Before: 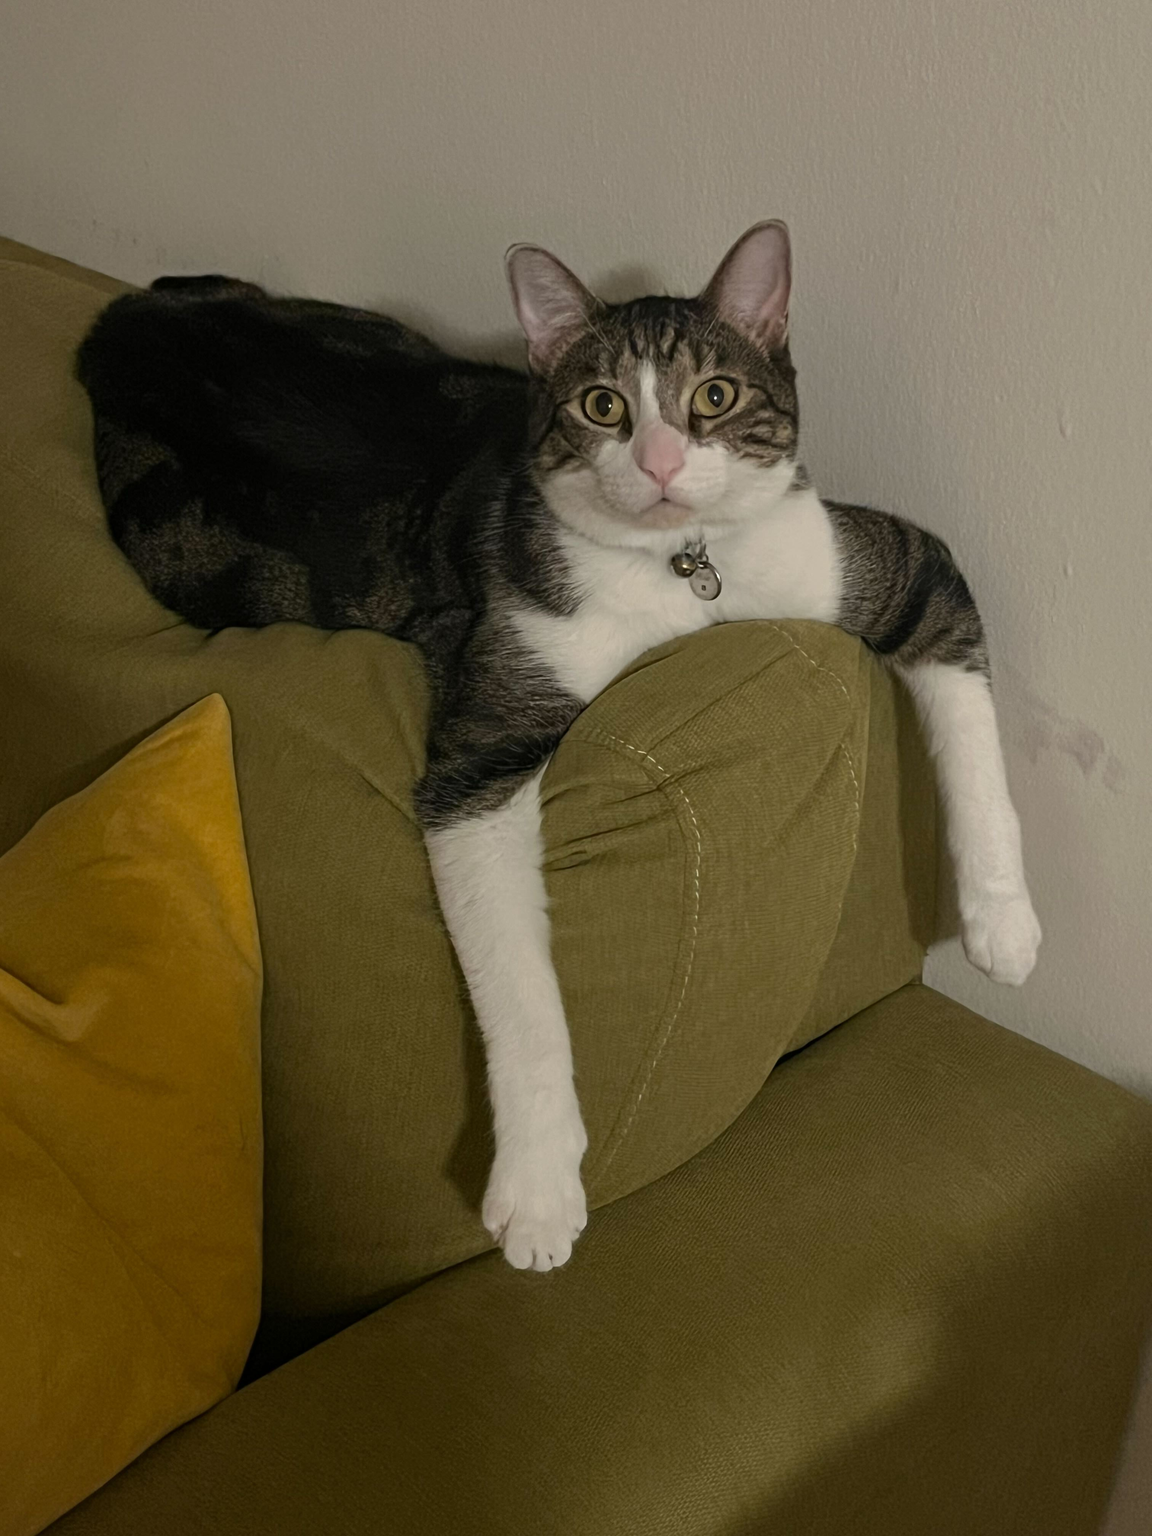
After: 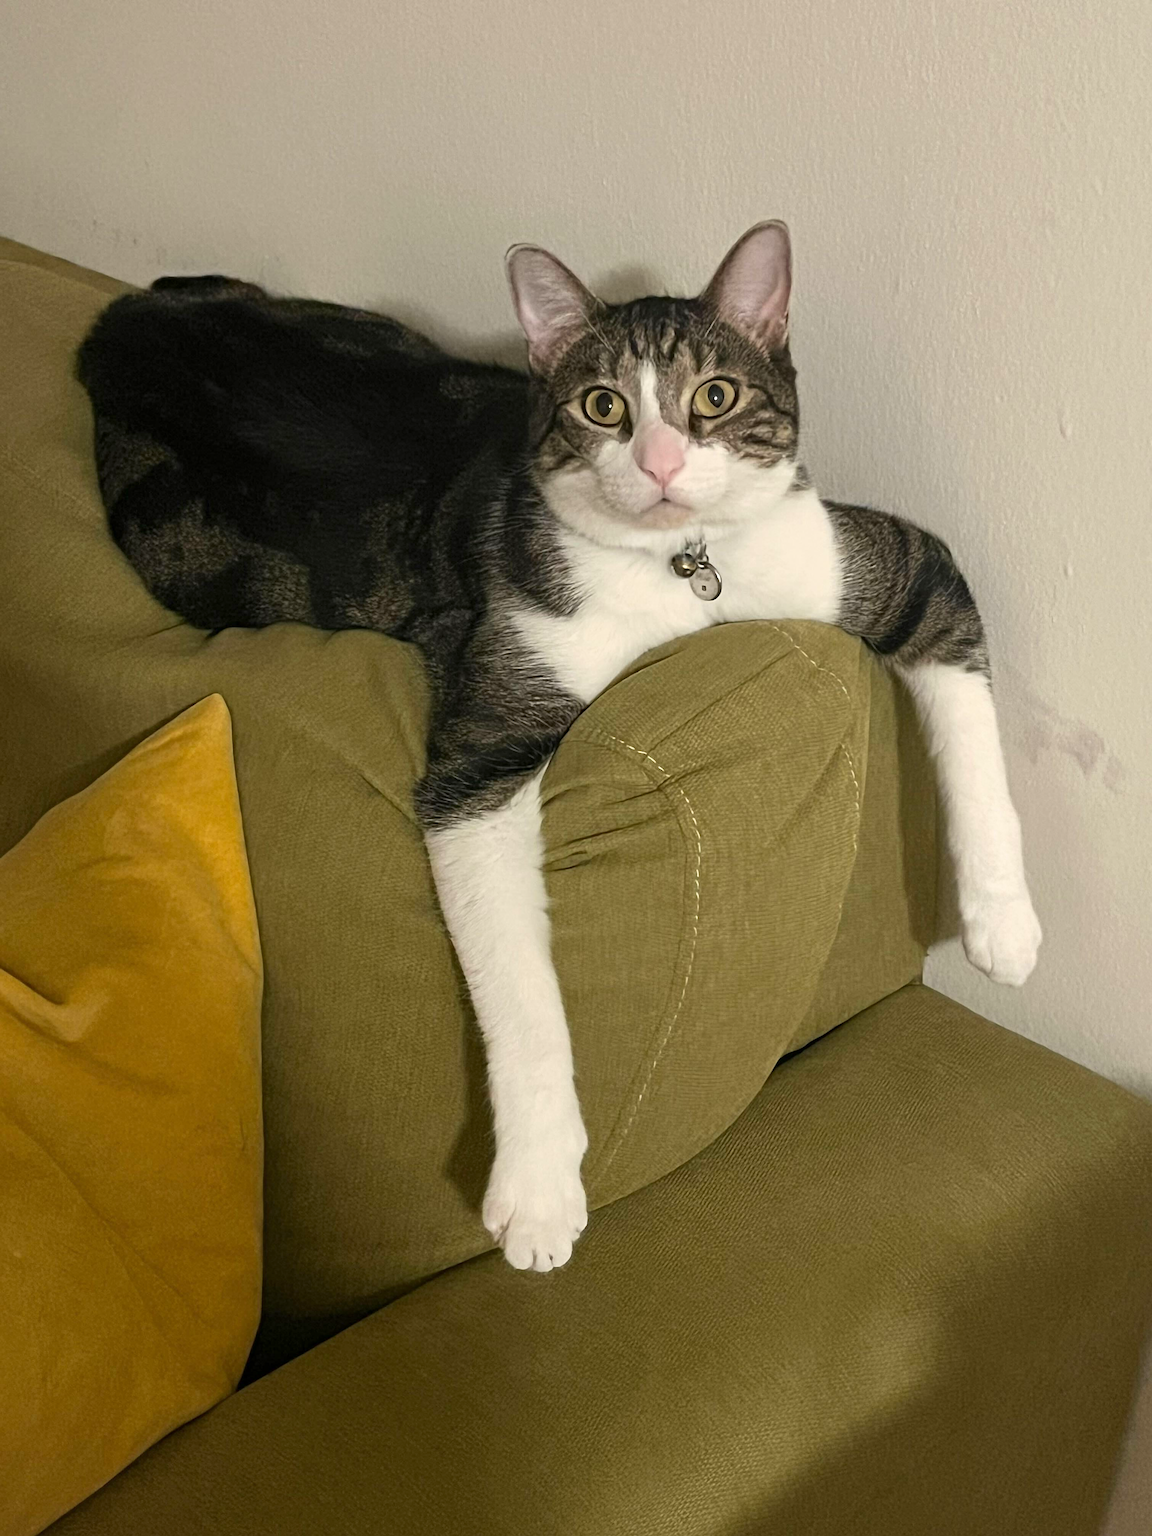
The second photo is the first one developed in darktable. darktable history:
tone equalizer: on, module defaults
sharpen: on, module defaults
exposure: exposure 0.2 EV, compensate highlight preservation false
base curve: curves: ch0 [(0, 0) (0.557, 0.834) (1, 1)]
